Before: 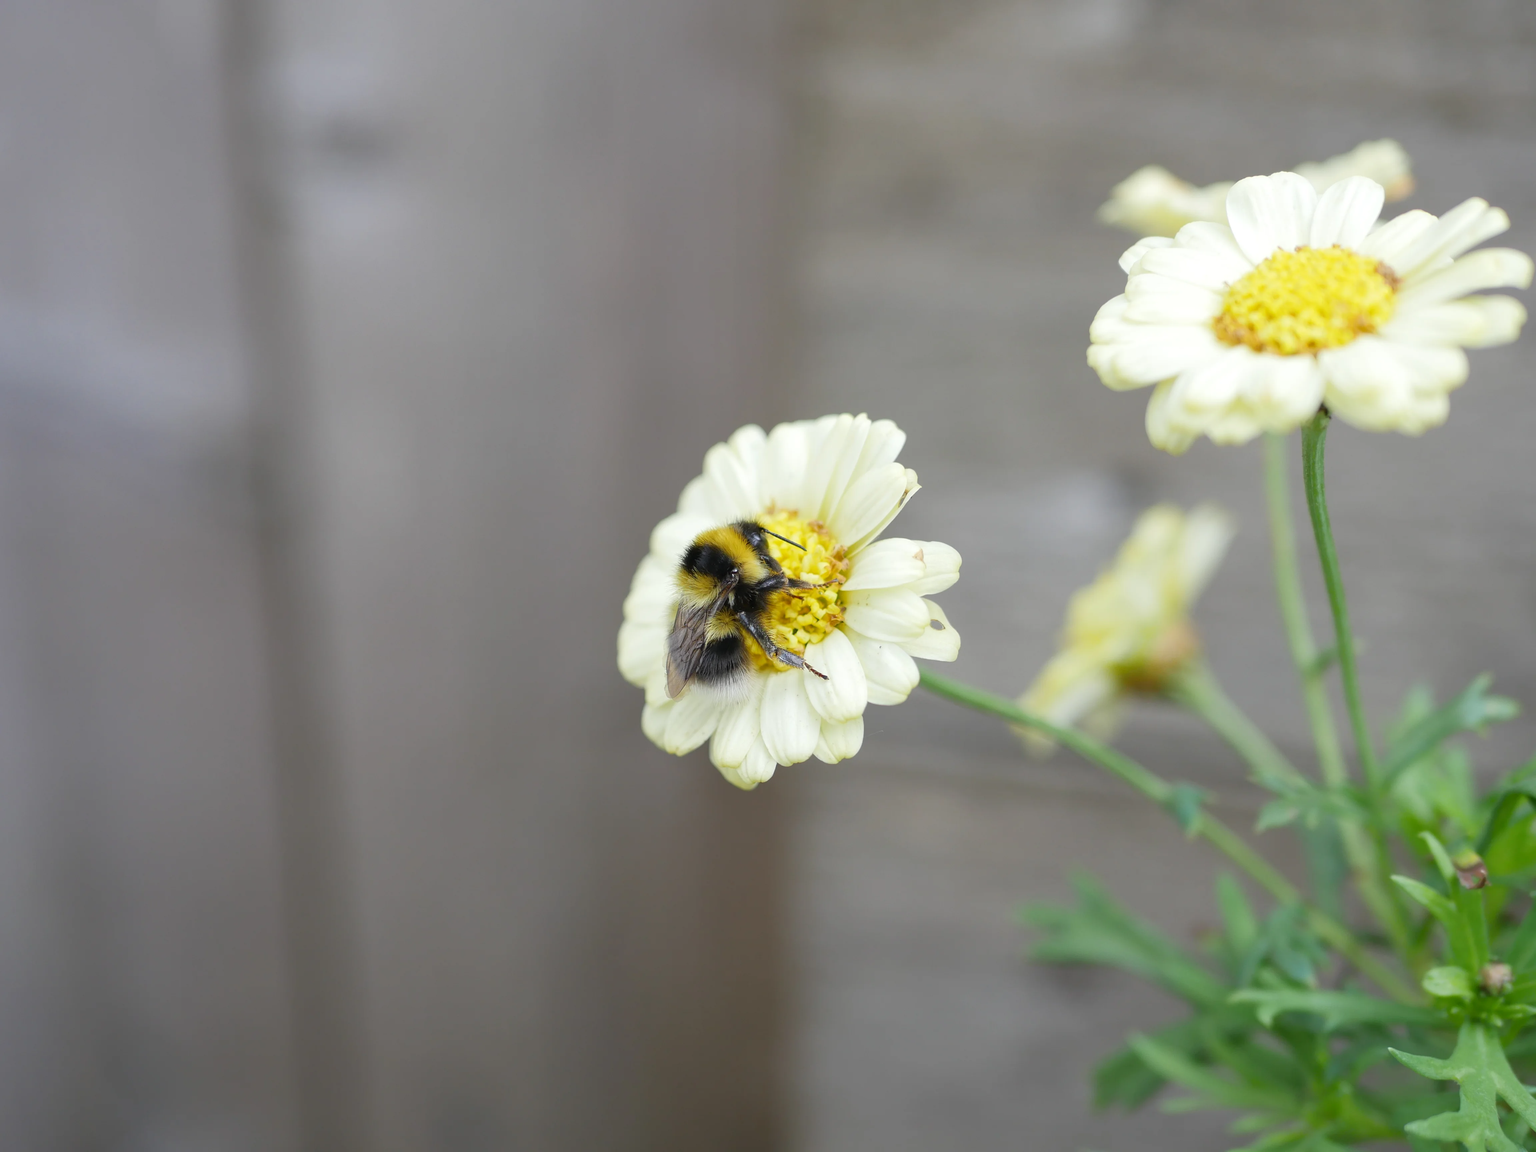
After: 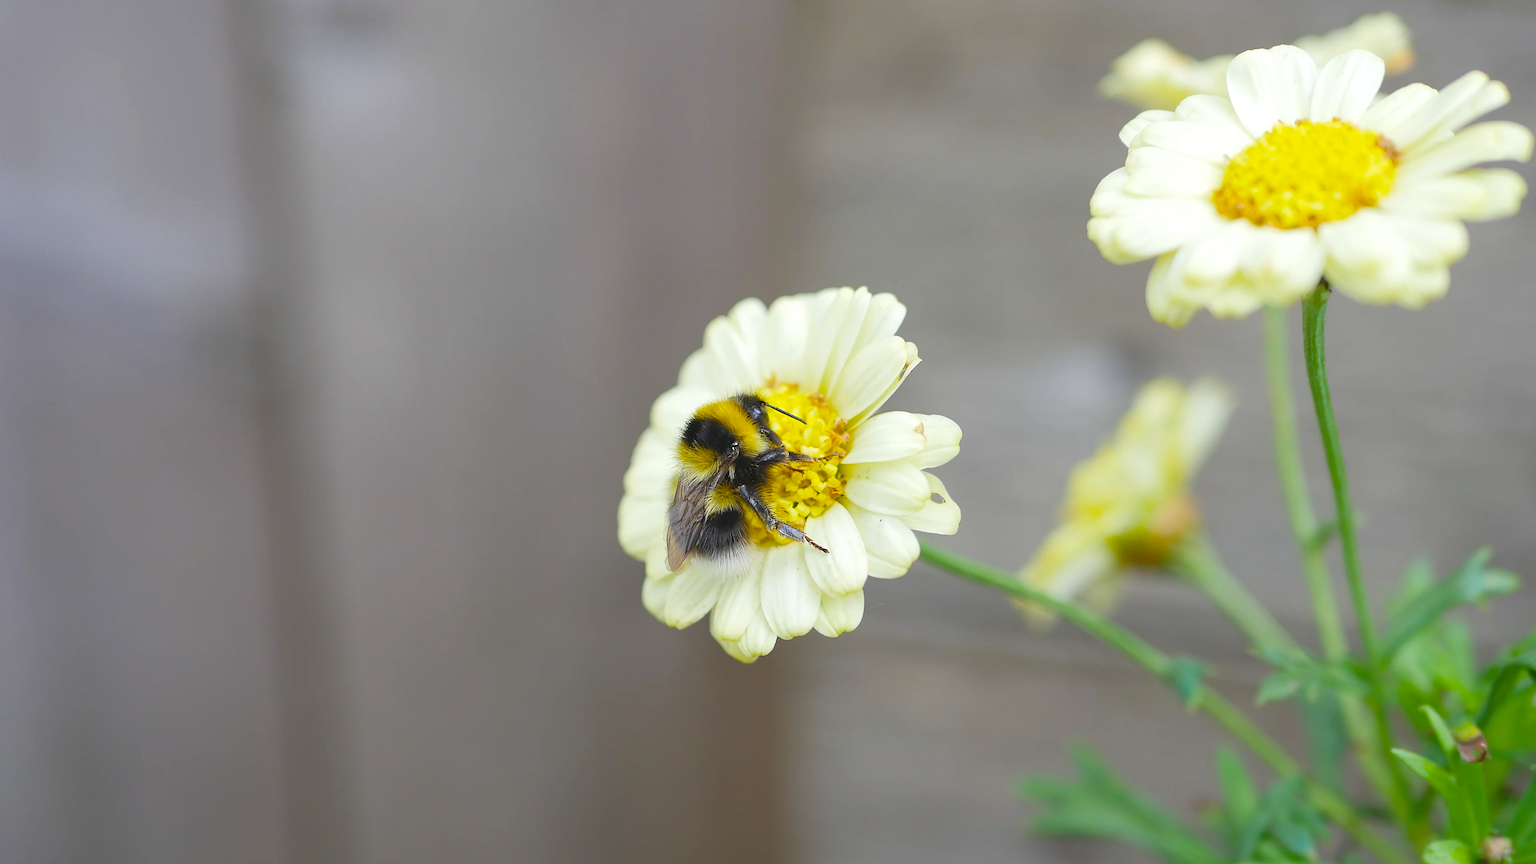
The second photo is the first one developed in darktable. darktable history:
sharpen: on, module defaults
crop: top 11.049%, bottom 13.876%
color balance rgb: global offset › luminance 0.736%, perceptual saturation grading › global saturation 30.713%, global vibrance 20%
tone equalizer: on, module defaults
